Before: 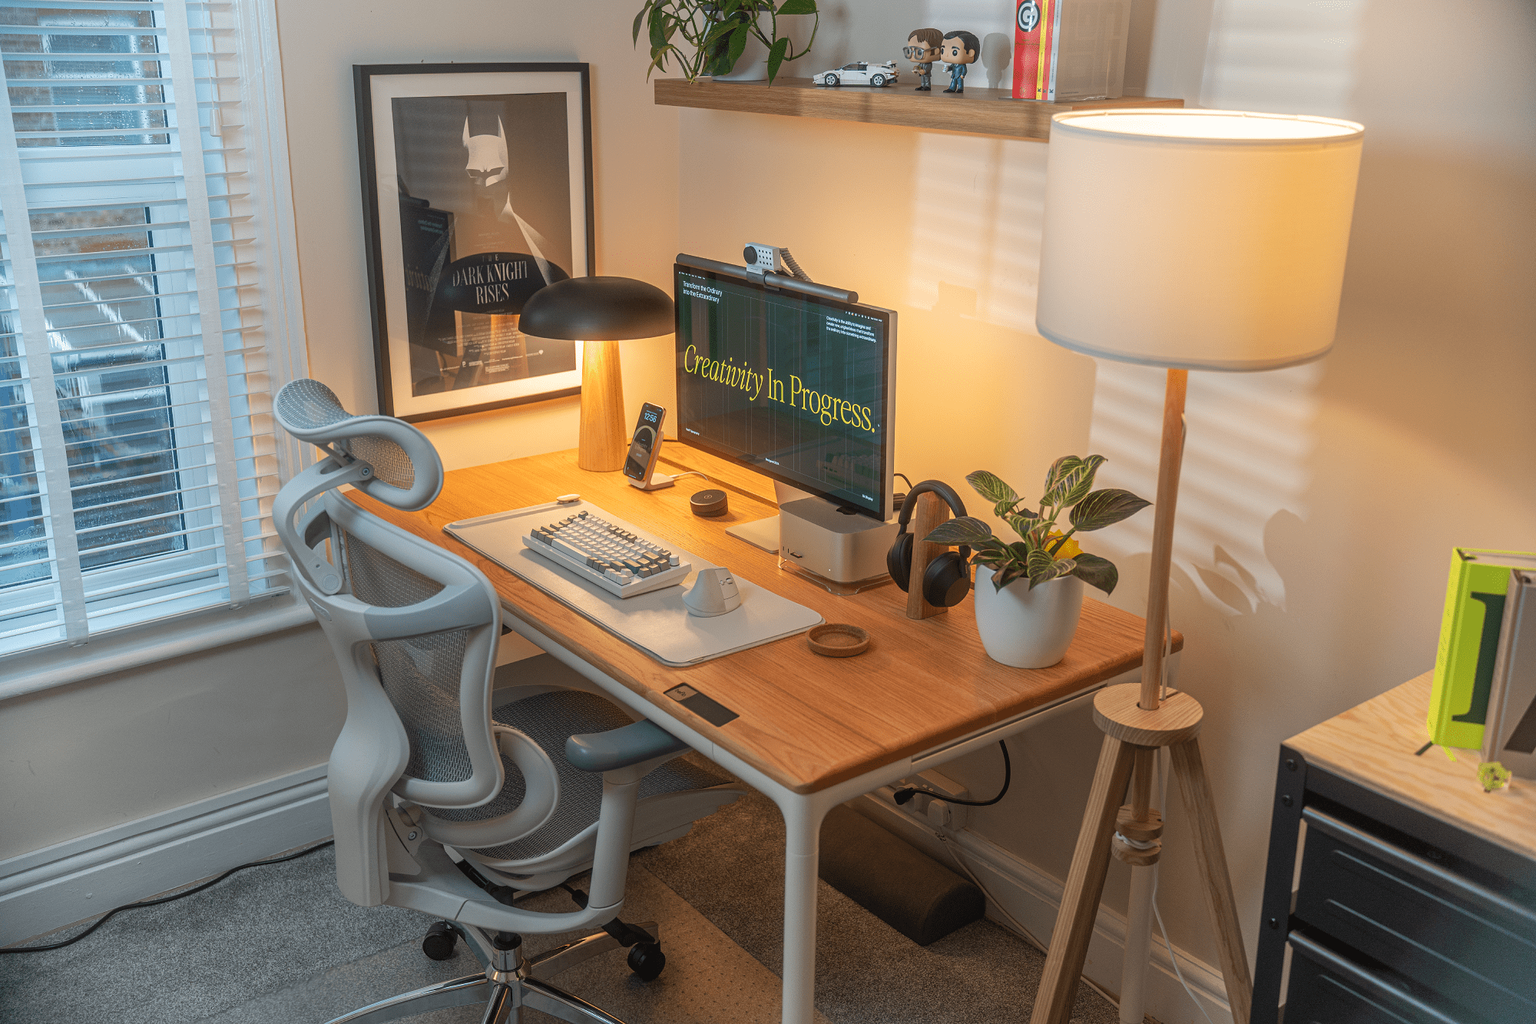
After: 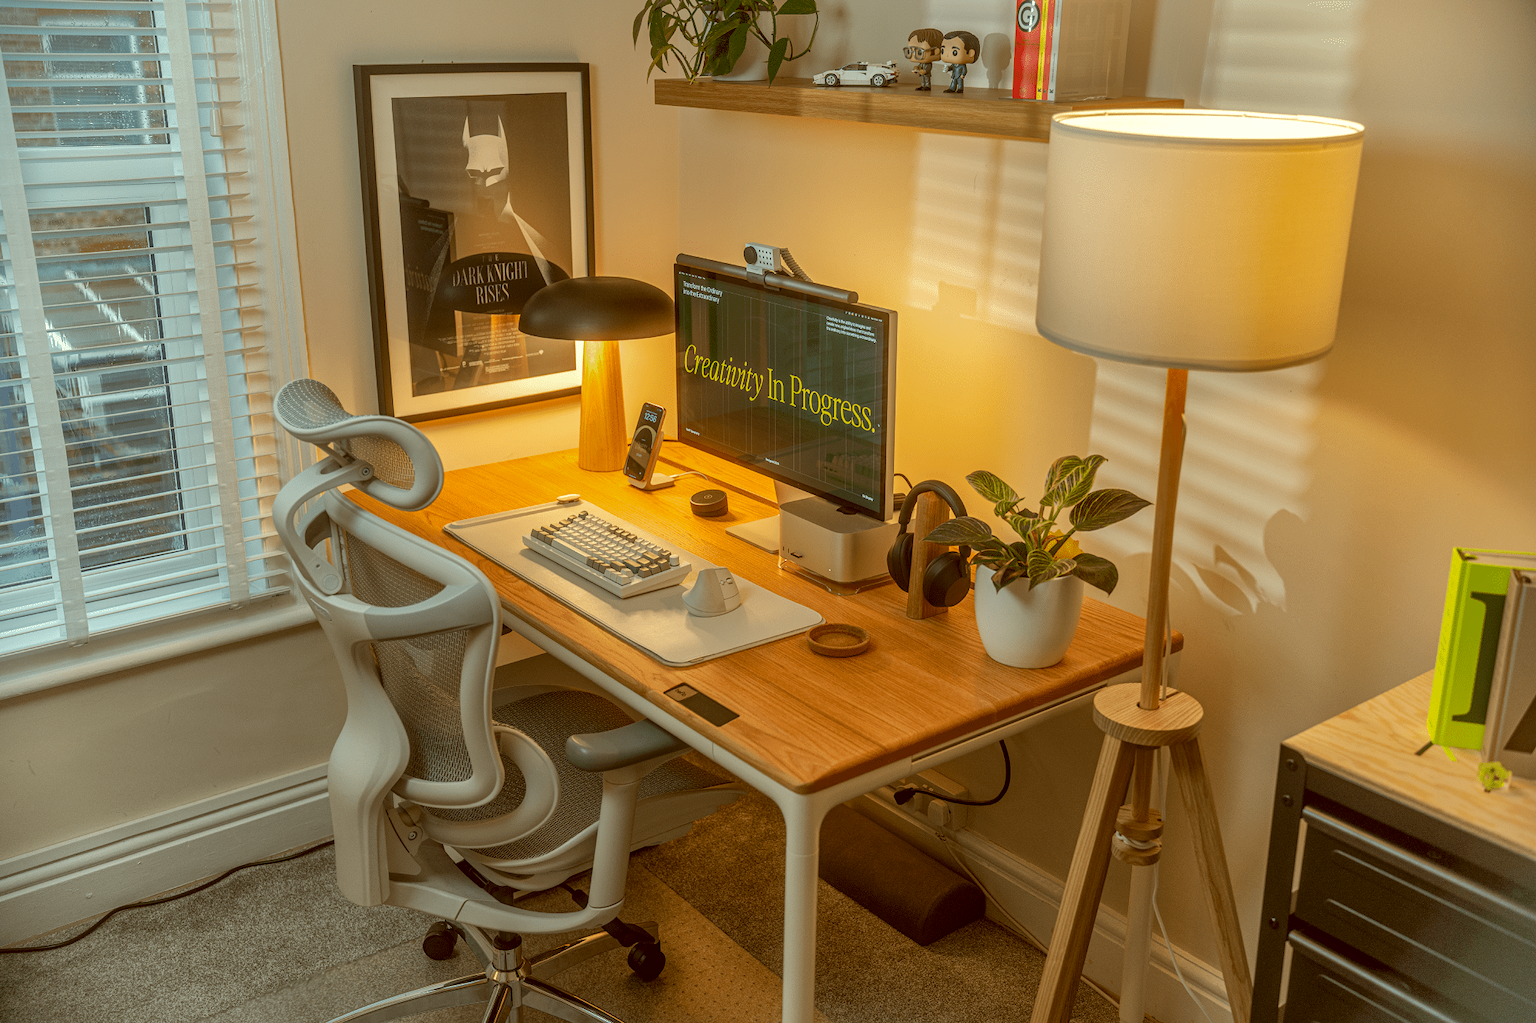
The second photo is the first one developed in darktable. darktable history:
color correction: highlights a* -5.3, highlights b* 9.8, shadows a* 9.8, shadows b* 24.26
local contrast: on, module defaults
base curve: preserve colors none
shadows and highlights: shadows 40, highlights -60
